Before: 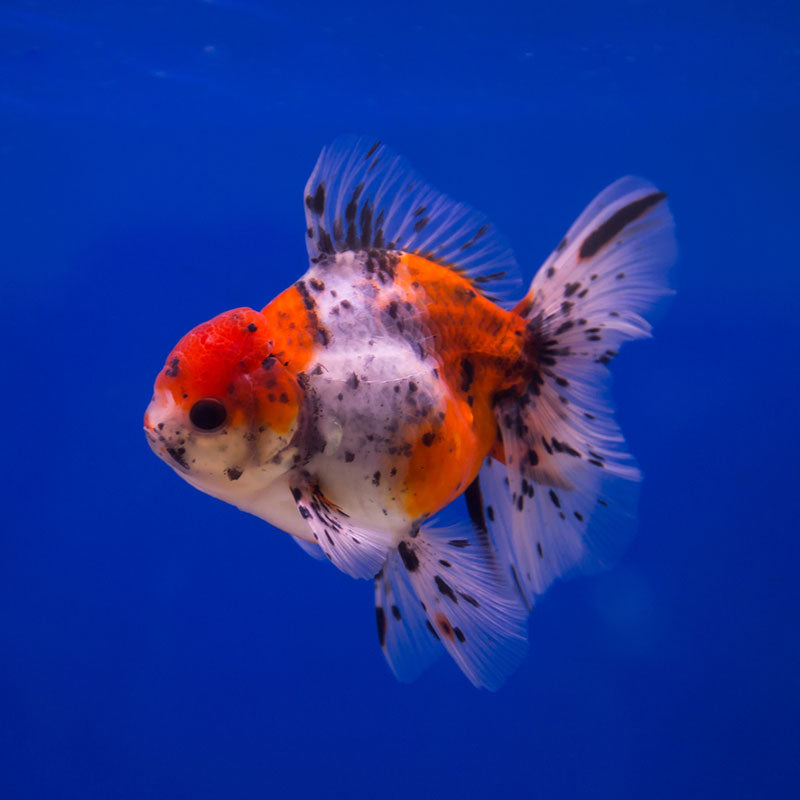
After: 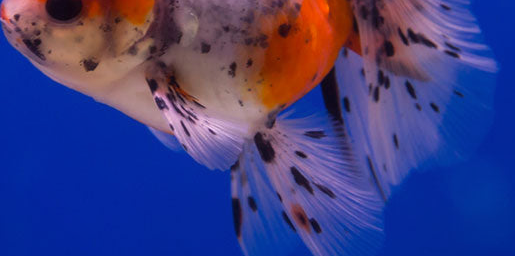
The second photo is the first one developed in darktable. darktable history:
crop: left 18.091%, top 51.13%, right 17.525%, bottom 16.85%
local contrast: mode bilateral grid, contrast 100, coarseness 100, detail 91%, midtone range 0.2
